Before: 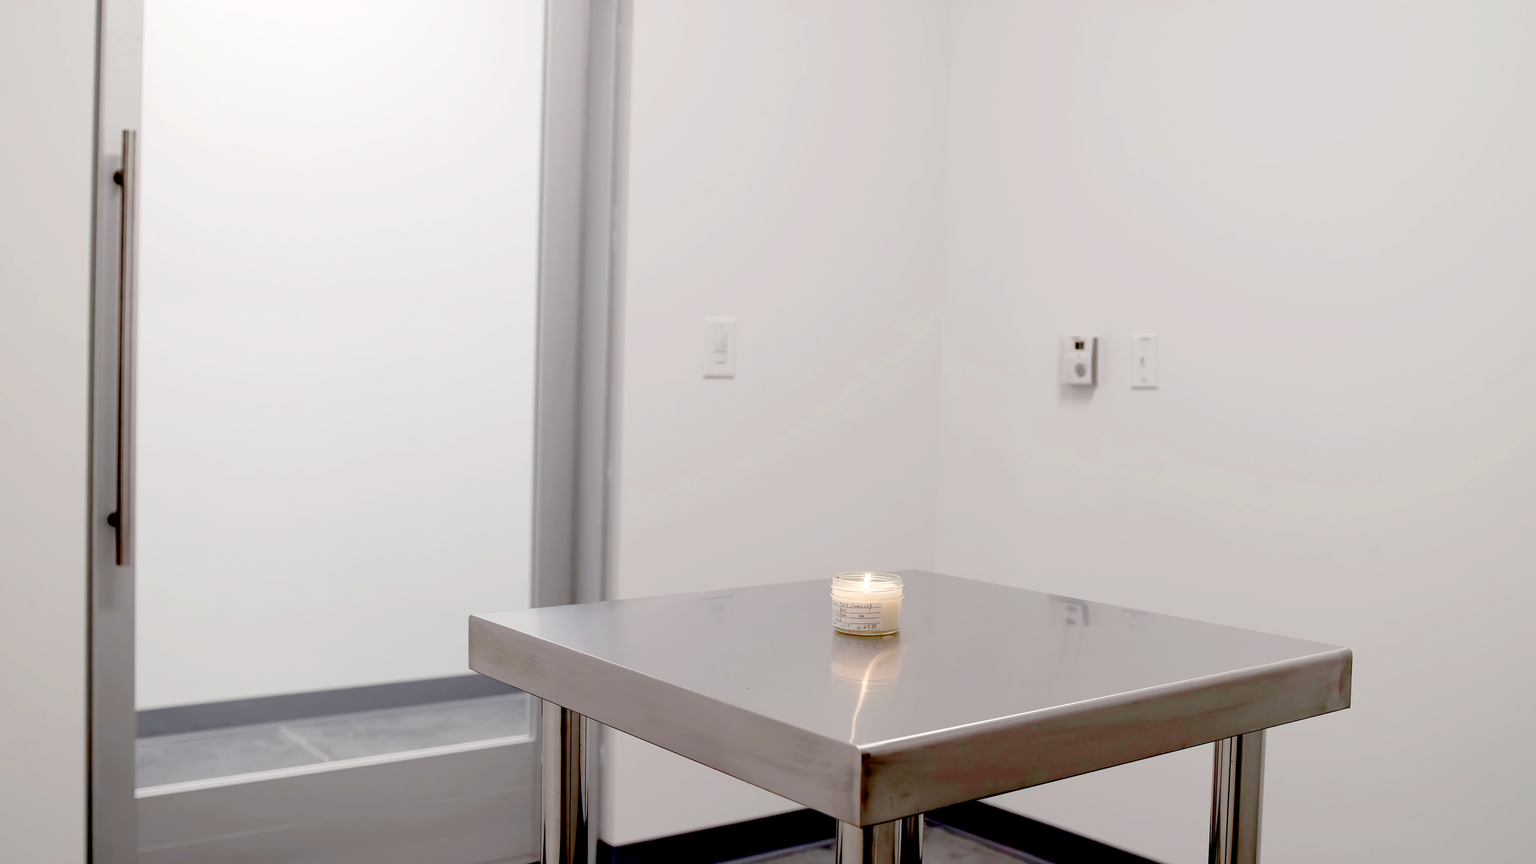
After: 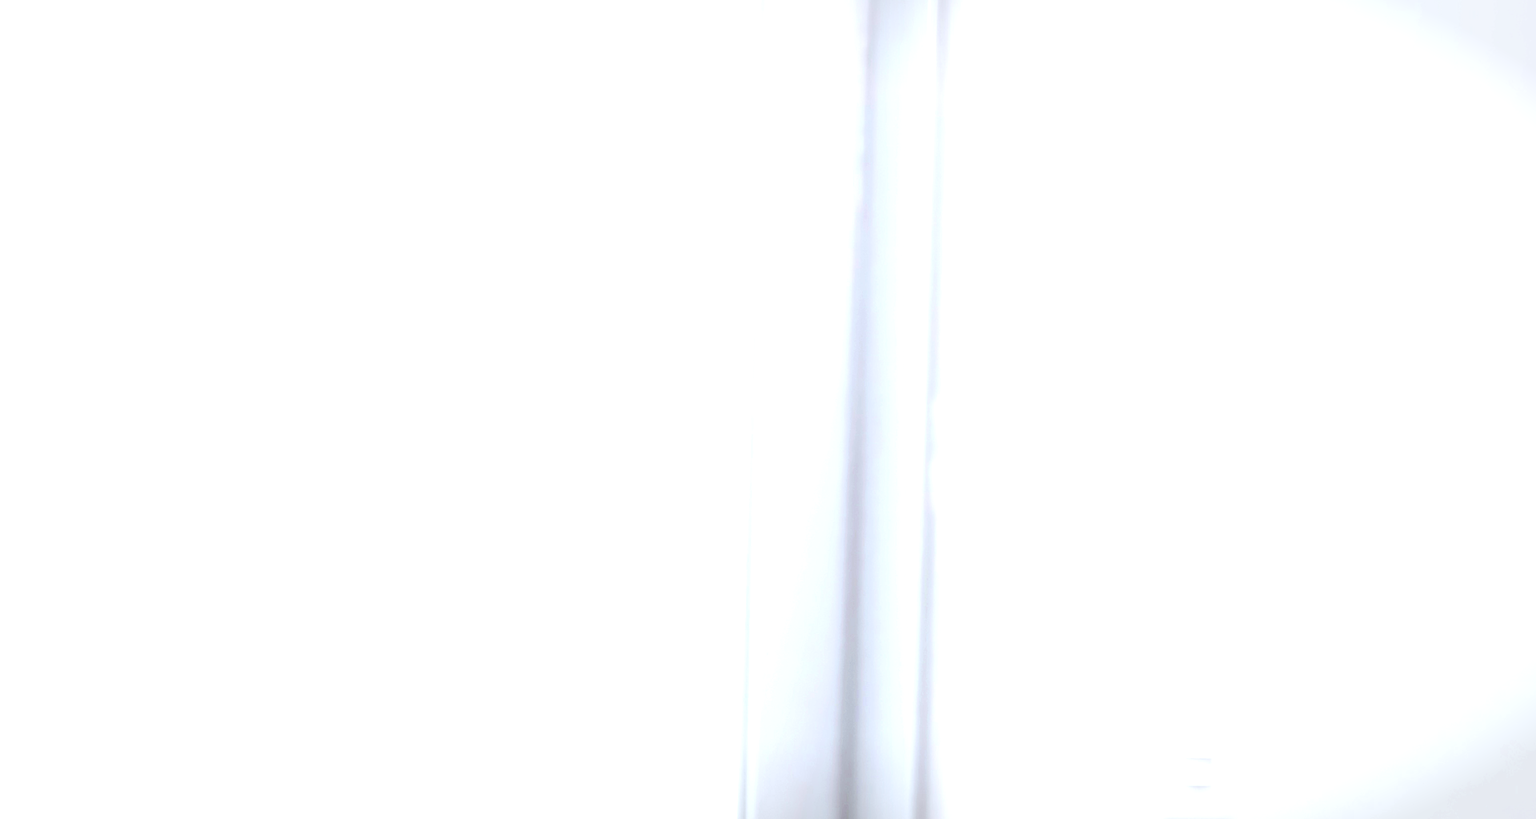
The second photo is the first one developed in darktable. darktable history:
exposure: black level correction 0, exposure 1.388 EV, compensate highlight preservation false
crop: left 15.649%, top 5.462%, right 44.287%, bottom 56.527%
tone equalizer: on, module defaults
color correction: highlights a* -3.86, highlights b* -10.88
vignetting: automatic ratio true
color balance rgb: shadows lift › chroma 0.969%, shadows lift › hue 115.46°, power › hue 72.95°, perceptual saturation grading › global saturation -4.206%, perceptual brilliance grading › highlights 1.461%, perceptual brilliance grading › mid-tones -49.717%, perceptual brilliance grading › shadows -50.195%, global vibrance 15.004%
